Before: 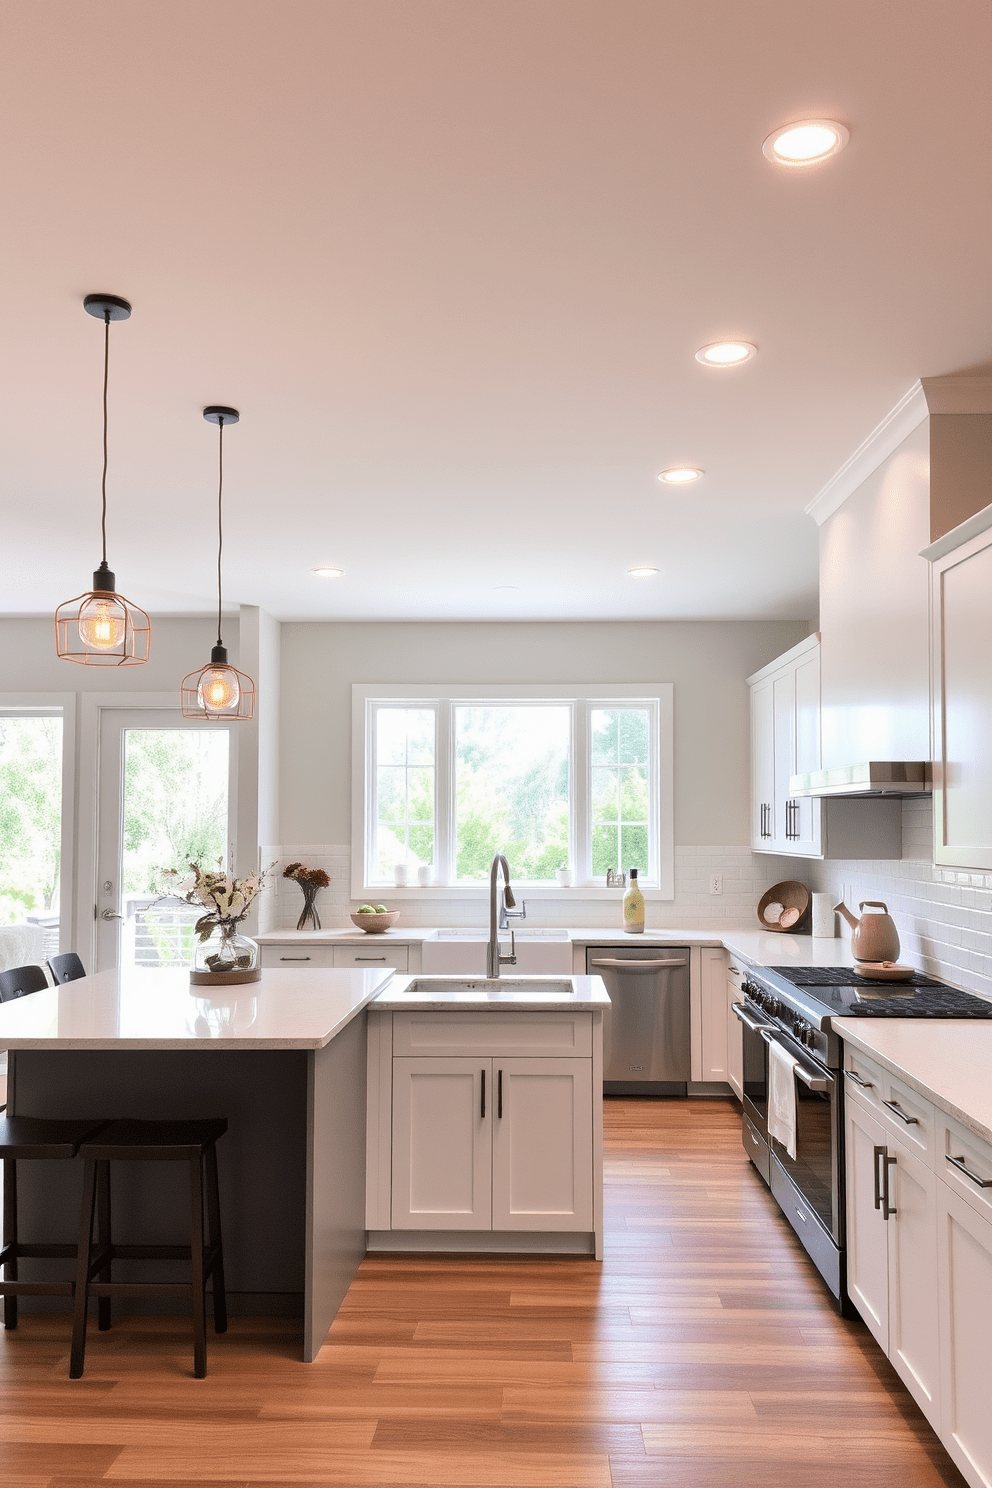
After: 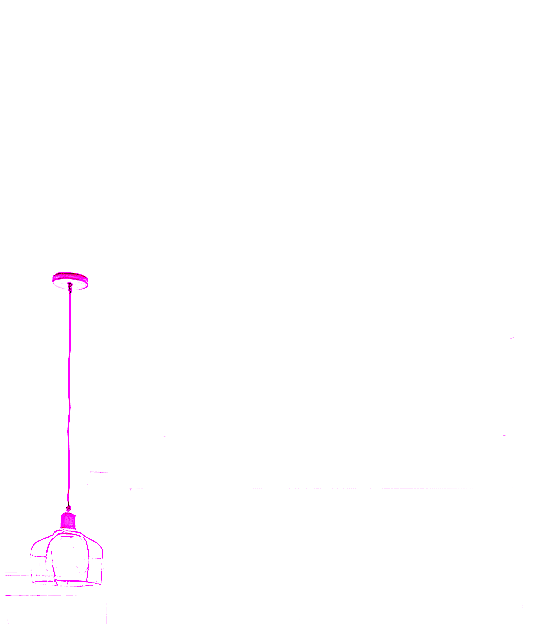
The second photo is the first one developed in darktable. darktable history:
exposure: black level correction 0, exposure 0.7 EV, compensate exposure bias true, compensate highlight preservation false
sharpen: on, module defaults
color balance rgb: perceptual saturation grading › global saturation 20%, perceptual saturation grading › highlights -25%, perceptual saturation grading › shadows 25%
white balance: red 8, blue 8
crop: left 15.306%, top 9.065%, right 30.789%, bottom 48.638%
